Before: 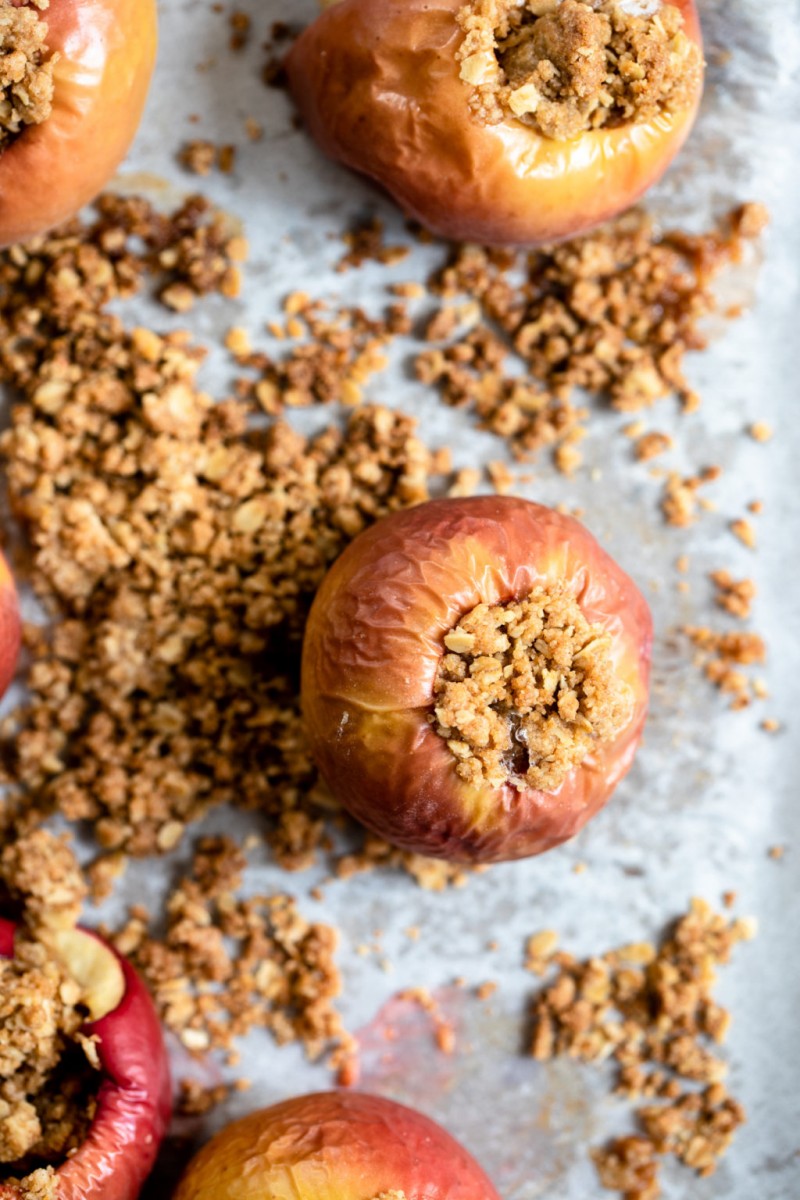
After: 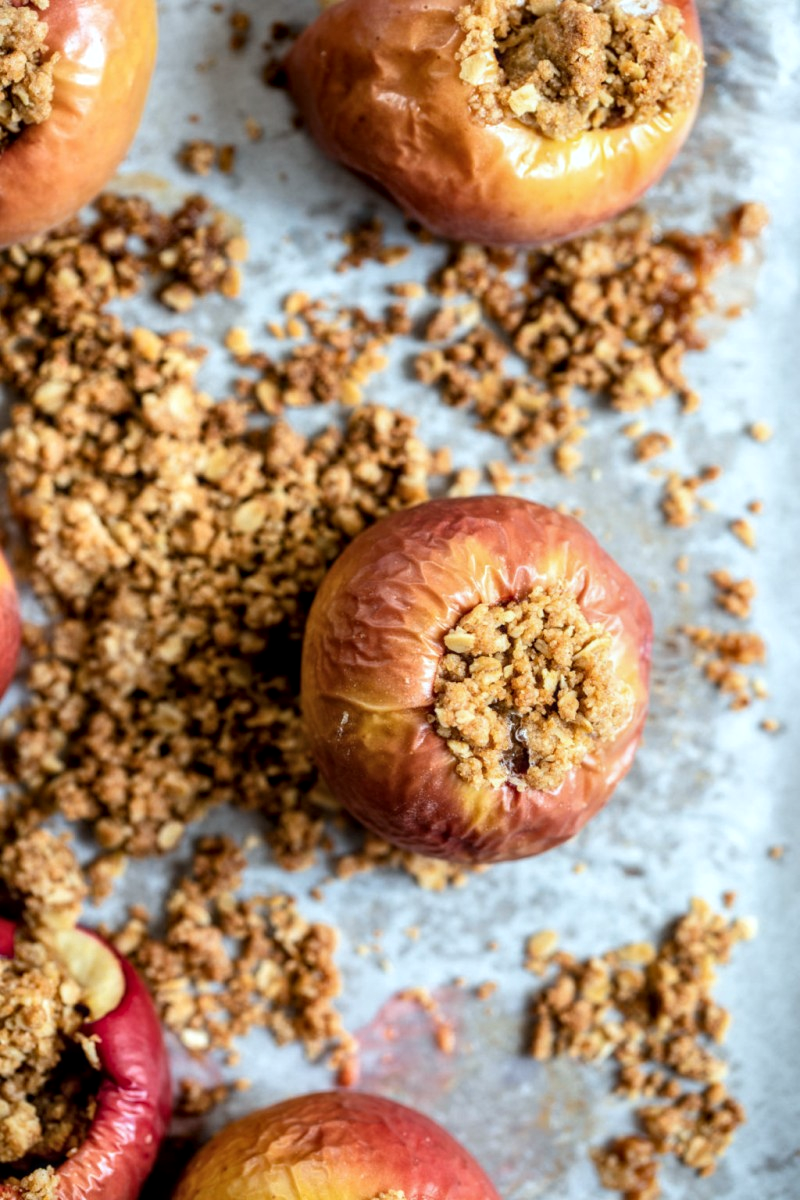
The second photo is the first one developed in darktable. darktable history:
local contrast: on, module defaults
color calibration: output R [1.003, 0.027, -0.041, 0], output G [-0.018, 1.043, -0.038, 0], output B [0.071, -0.086, 1.017, 0], illuminant as shot in camera, x 0.359, y 0.362, temperature 4570.54 K
